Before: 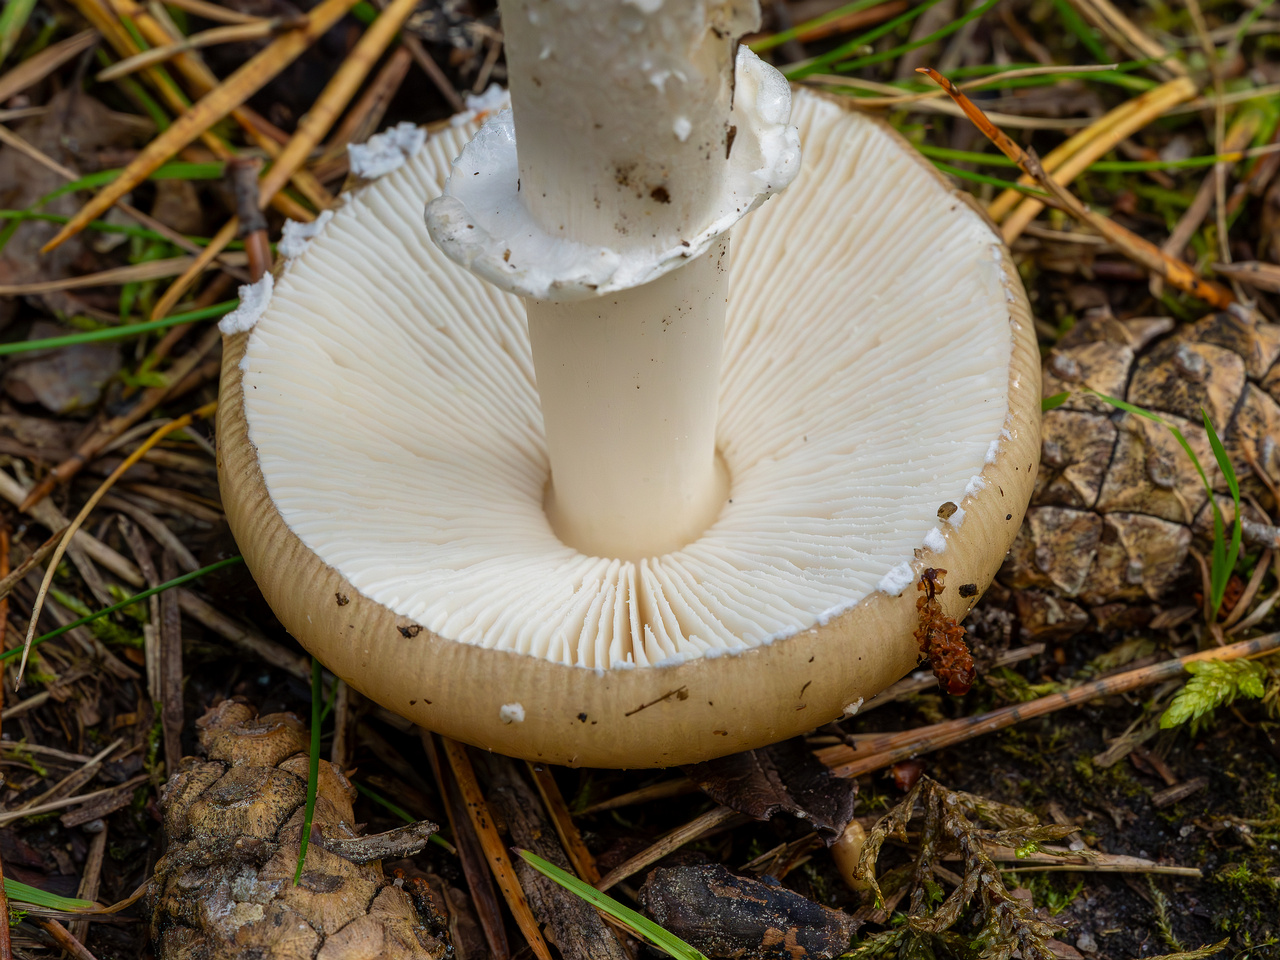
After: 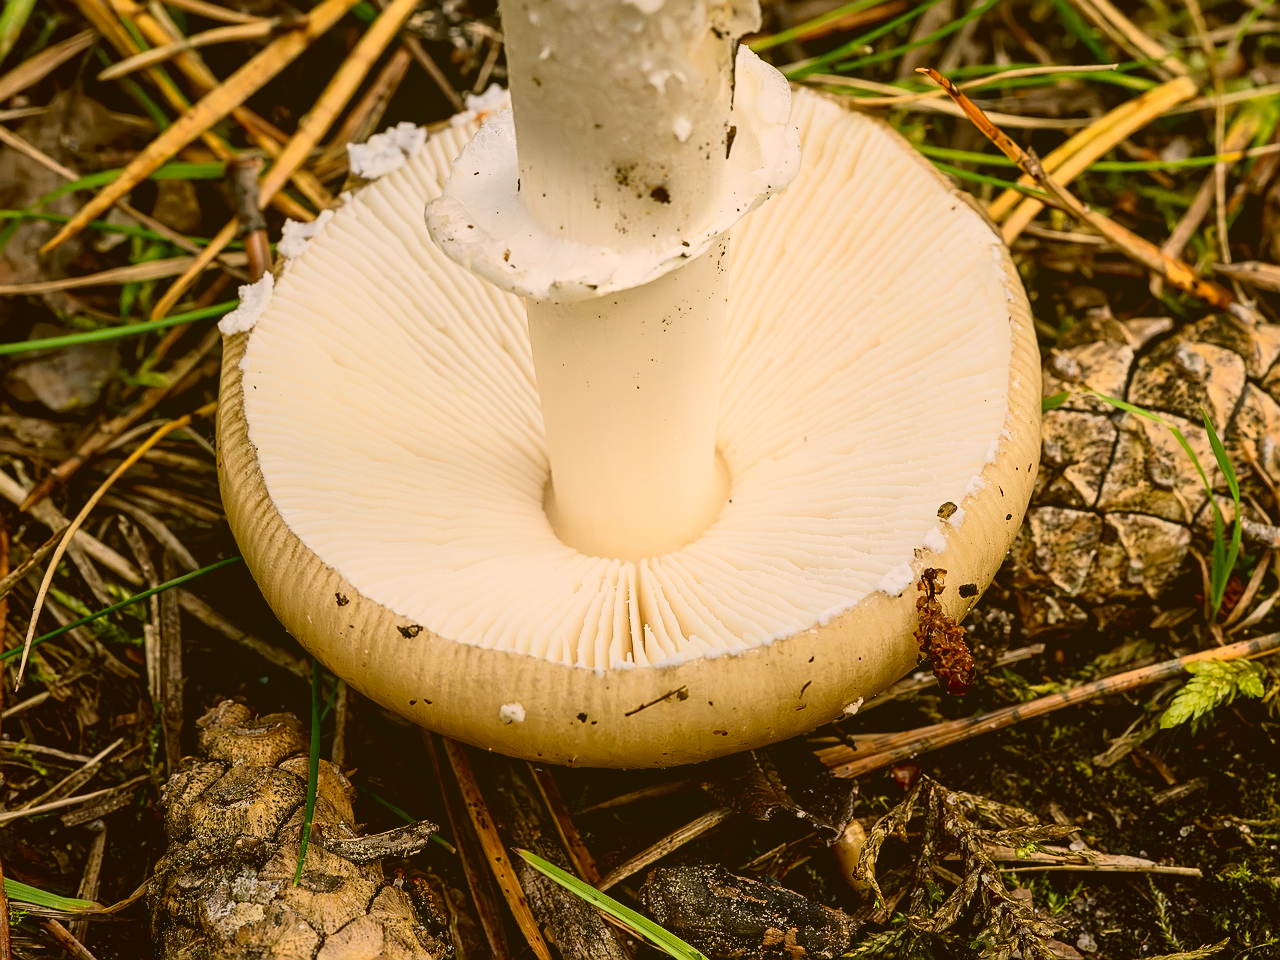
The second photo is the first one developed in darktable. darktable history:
color correction: highlights a* 8.69, highlights b* 15.49, shadows a* -0.538, shadows b* 26.23
sharpen: on, module defaults
exposure: black level correction 0.006, exposure -0.221 EV, compensate highlight preservation false
local contrast: highlights 69%, shadows 65%, detail 83%, midtone range 0.33
tone curve: curves: ch0 [(0, 0) (0.003, 0.003) (0.011, 0.013) (0.025, 0.029) (0.044, 0.052) (0.069, 0.081) (0.1, 0.116) (0.136, 0.158) (0.177, 0.207) (0.224, 0.268) (0.277, 0.373) (0.335, 0.465) (0.399, 0.565) (0.468, 0.674) (0.543, 0.79) (0.623, 0.853) (0.709, 0.918) (0.801, 0.956) (0.898, 0.977) (1, 1)], color space Lab, independent channels, preserve colors none
